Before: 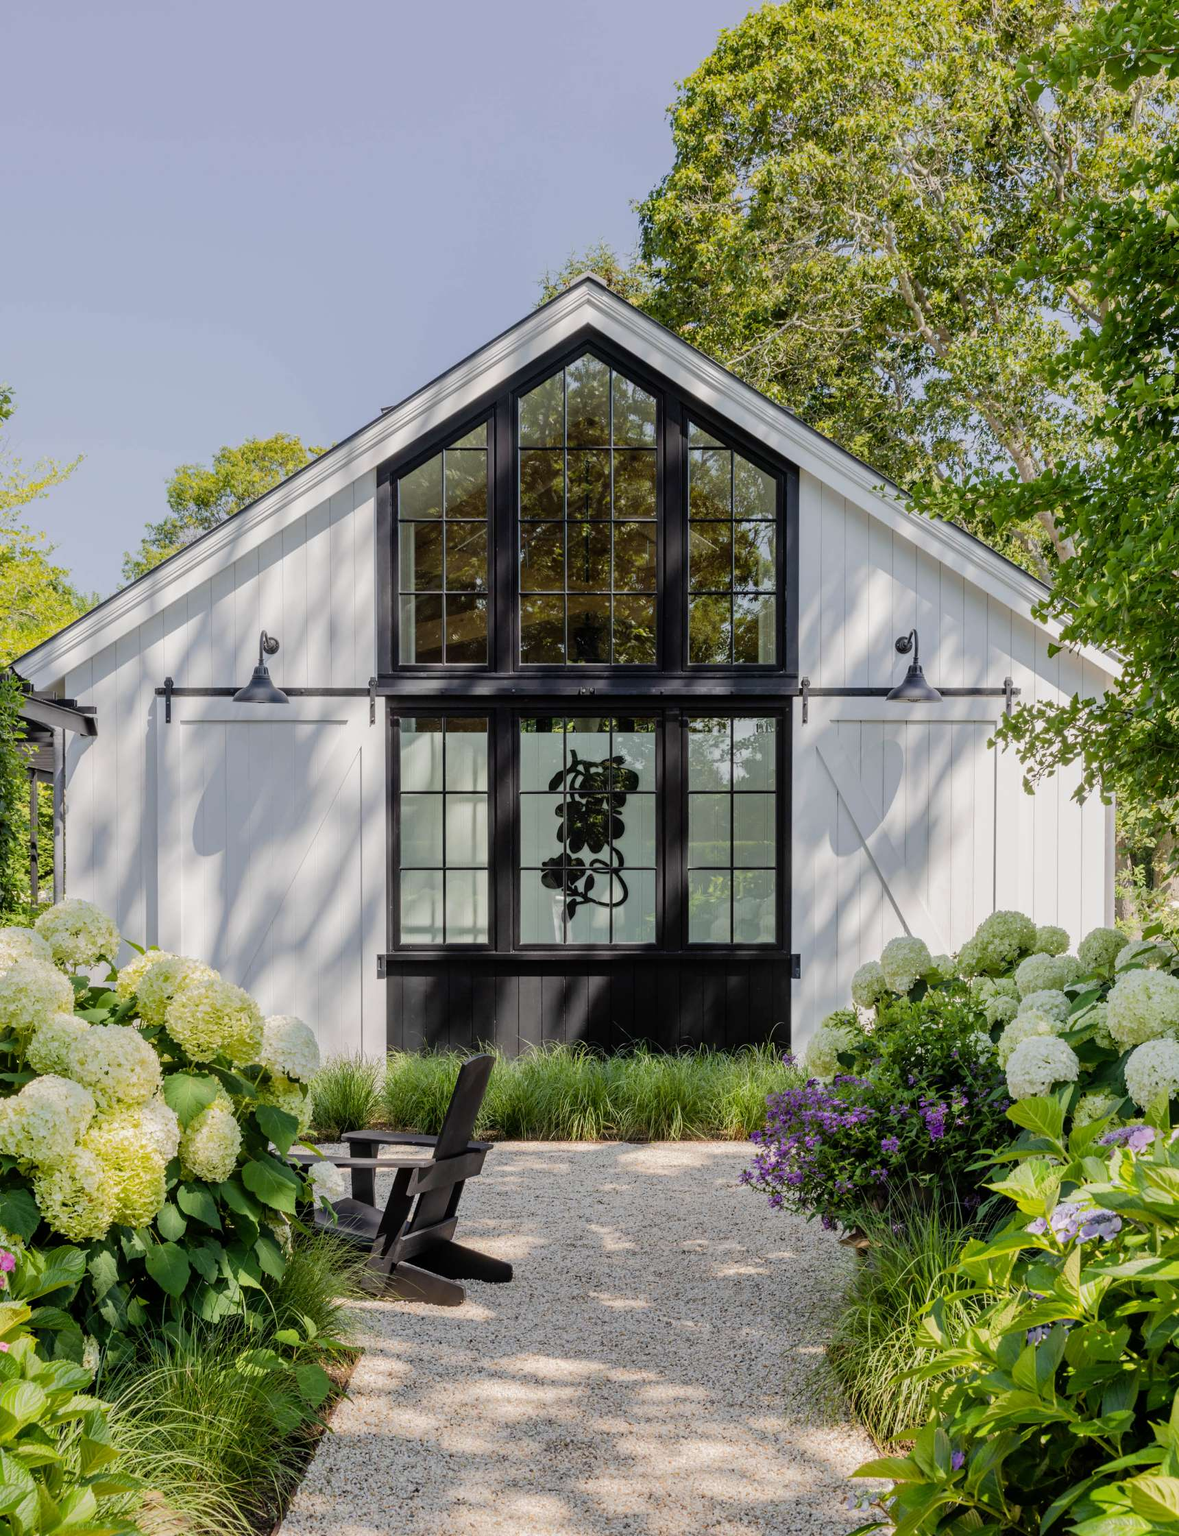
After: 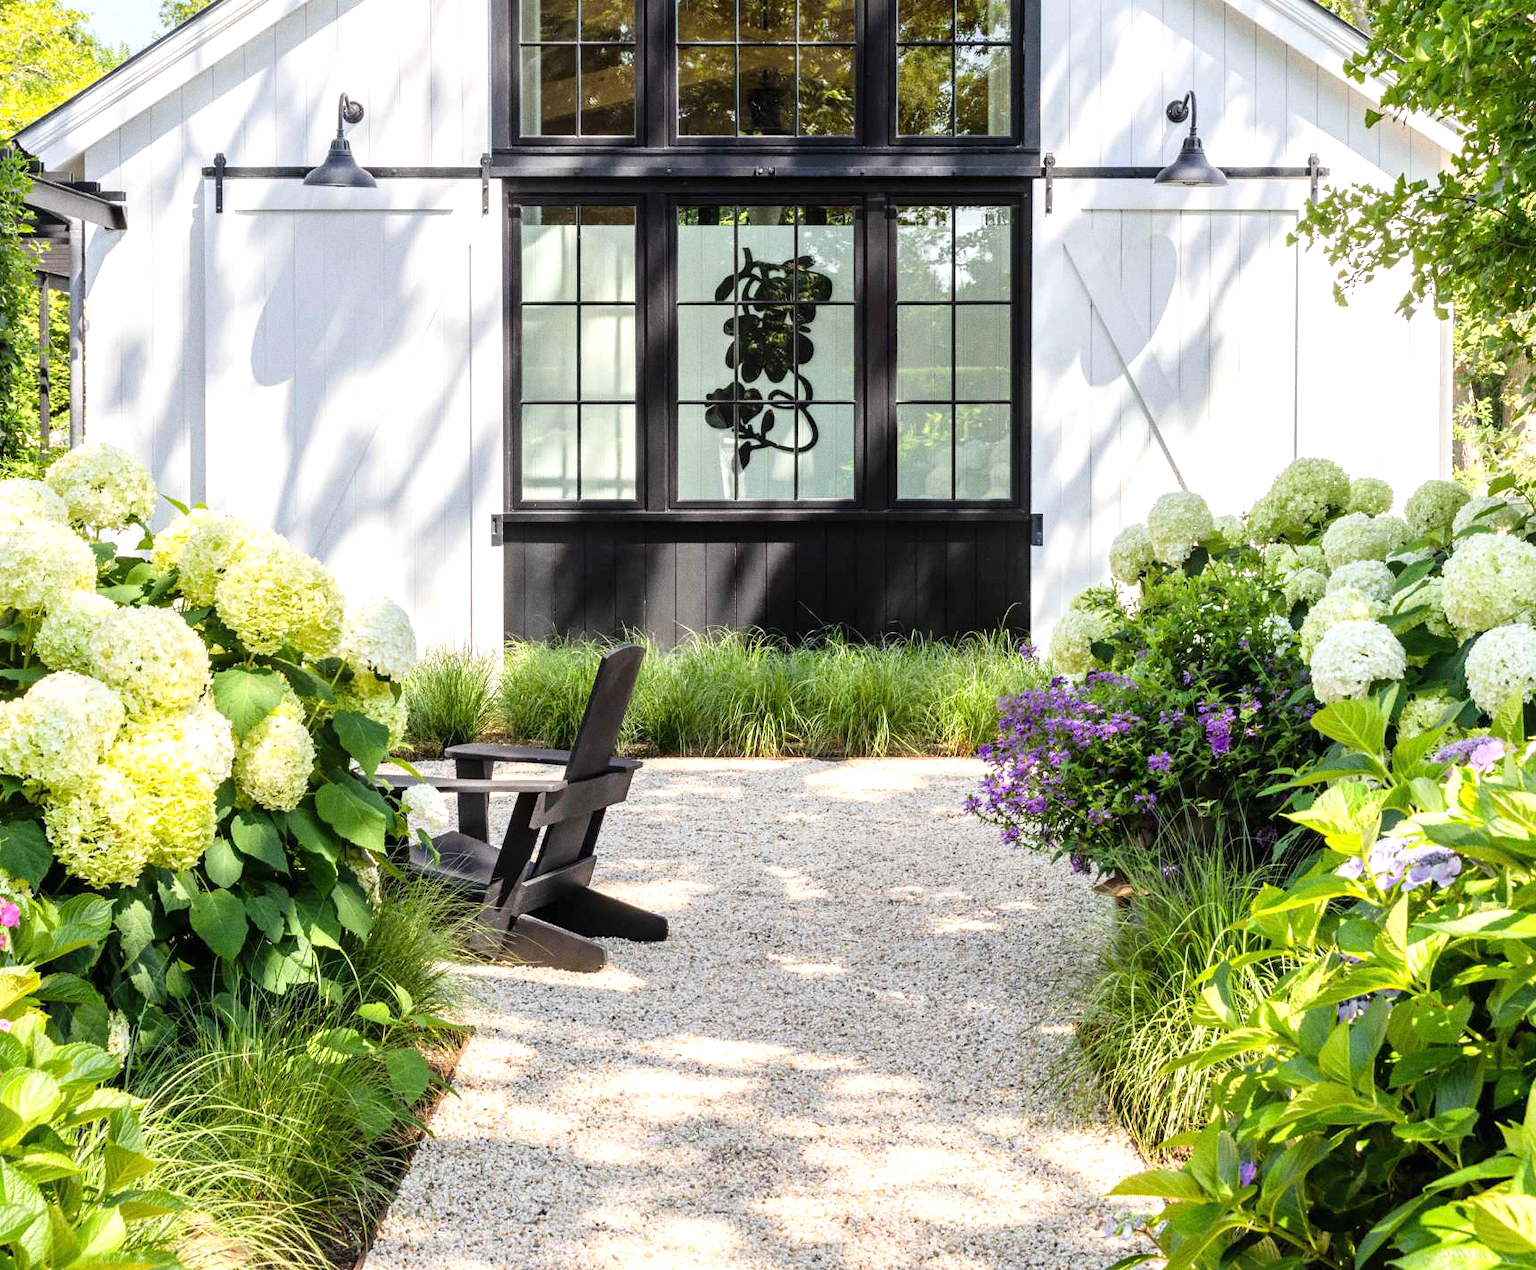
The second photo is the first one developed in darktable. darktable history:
exposure: black level correction 0, exposure 0.953 EV, compensate exposure bias true, compensate highlight preservation false
grain: coarseness 0.09 ISO
crop and rotate: top 36.435%
